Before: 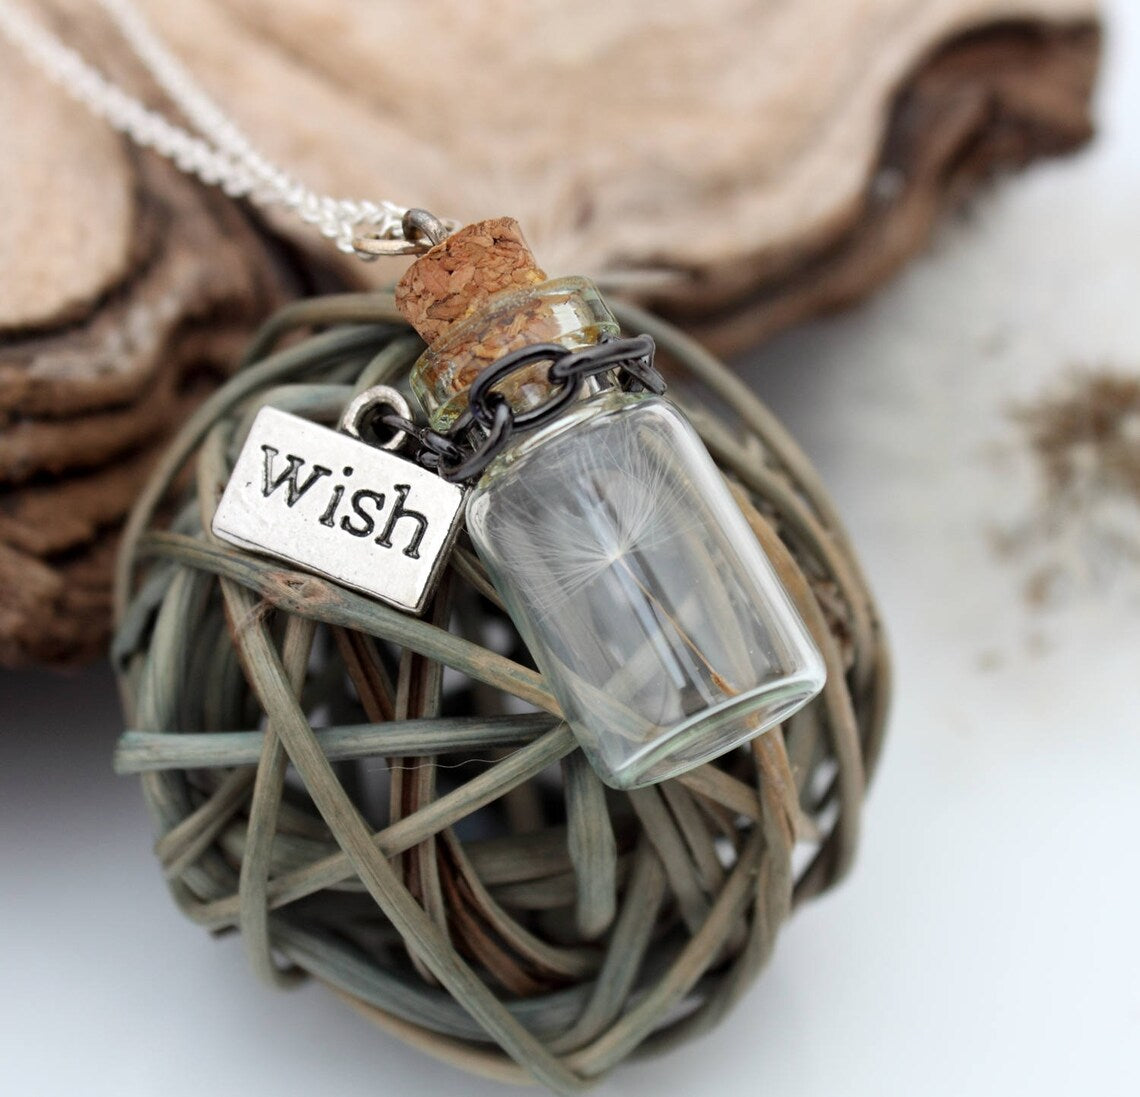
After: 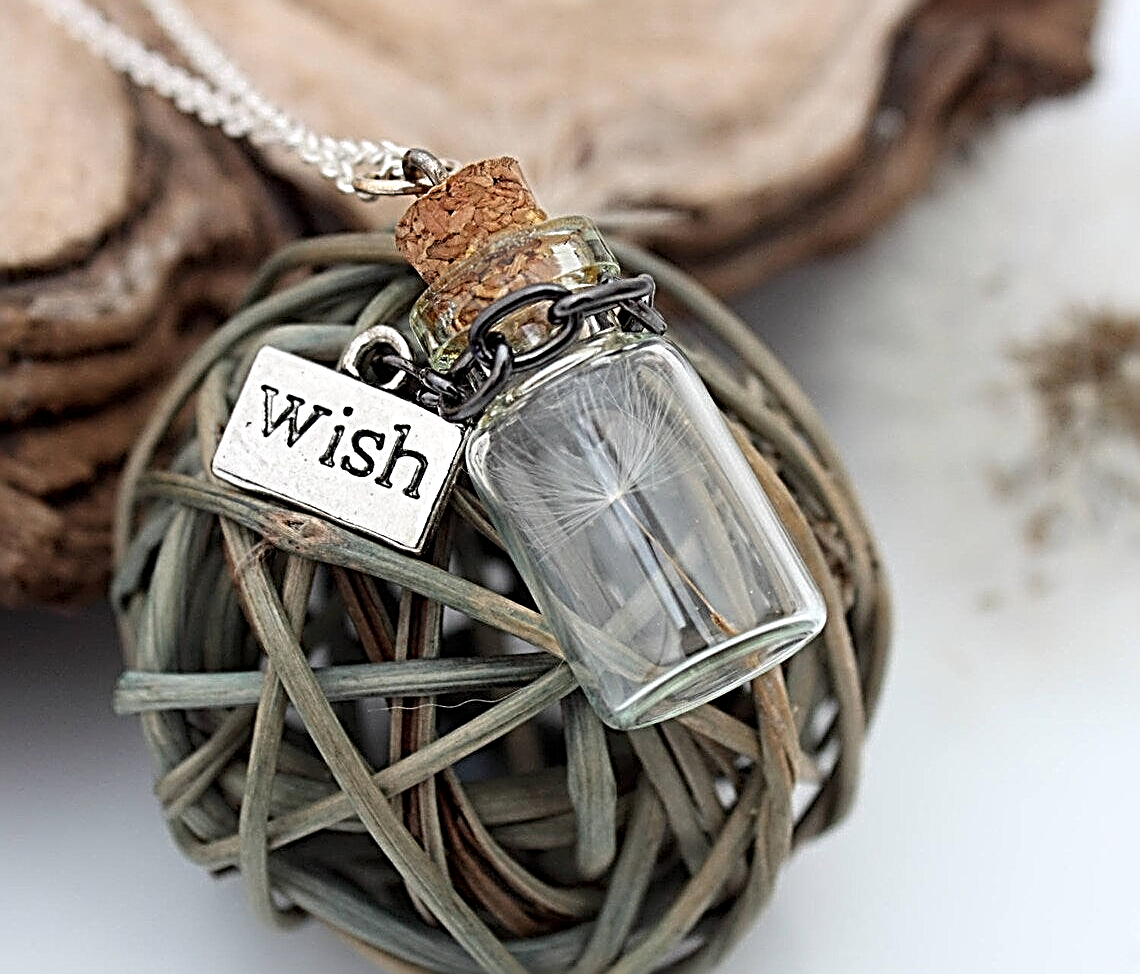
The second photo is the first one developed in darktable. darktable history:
sharpen: radius 3.178, amount 1.72
exposure: exposure 0.02 EV, compensate exposure bias true, compensate highlight preservation false
crop and rotate: top 5.513%, bottom 5.61%
